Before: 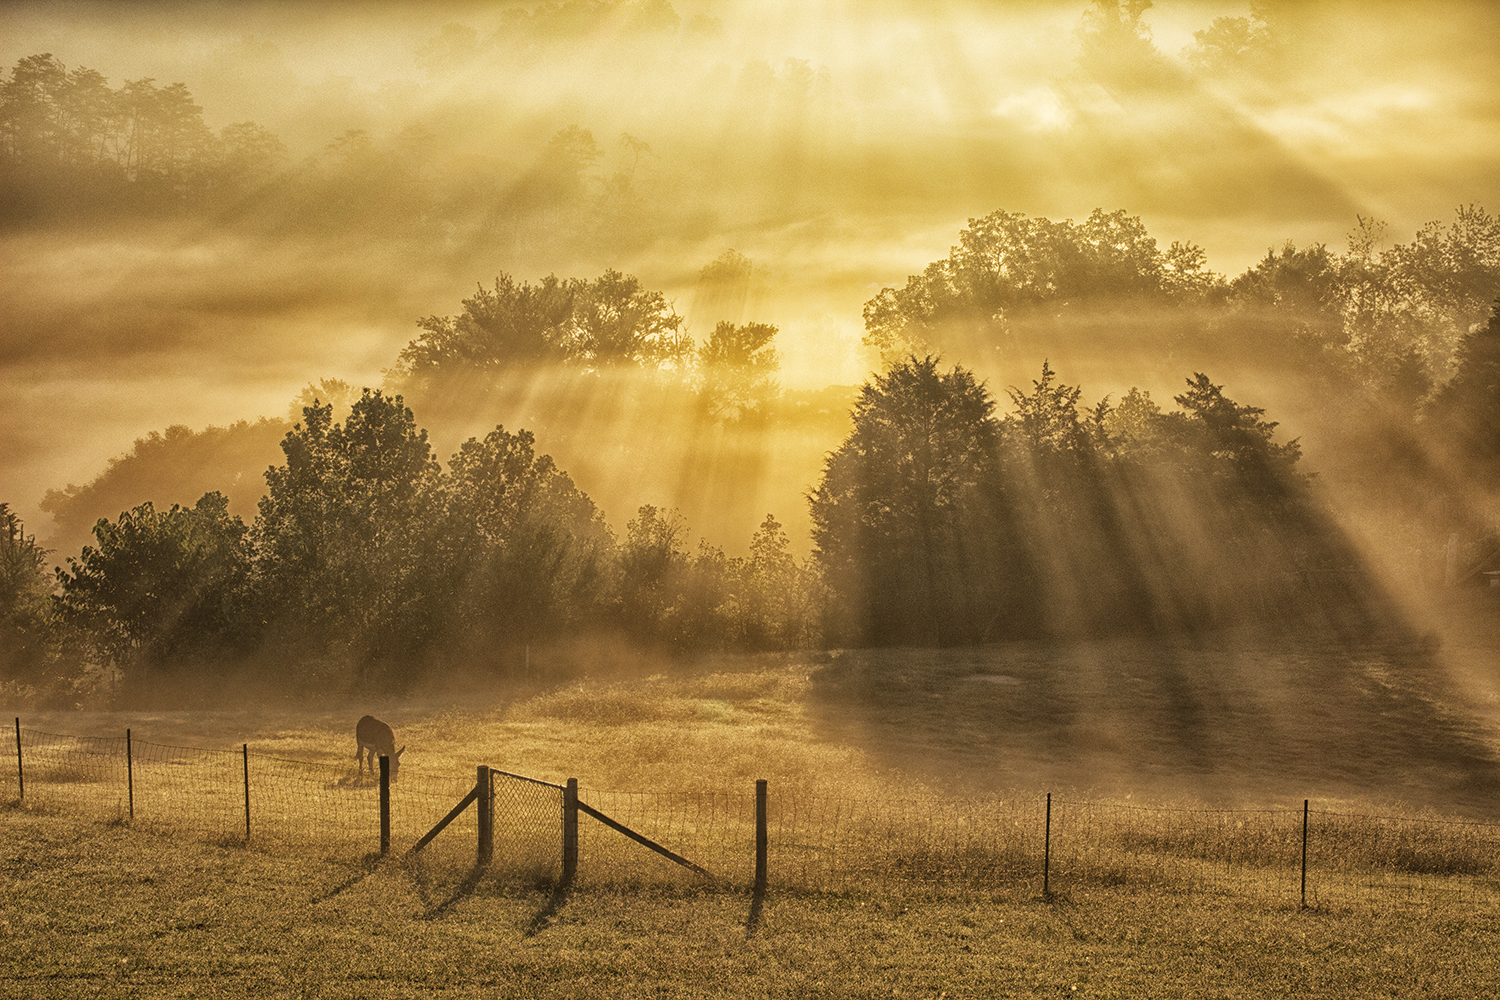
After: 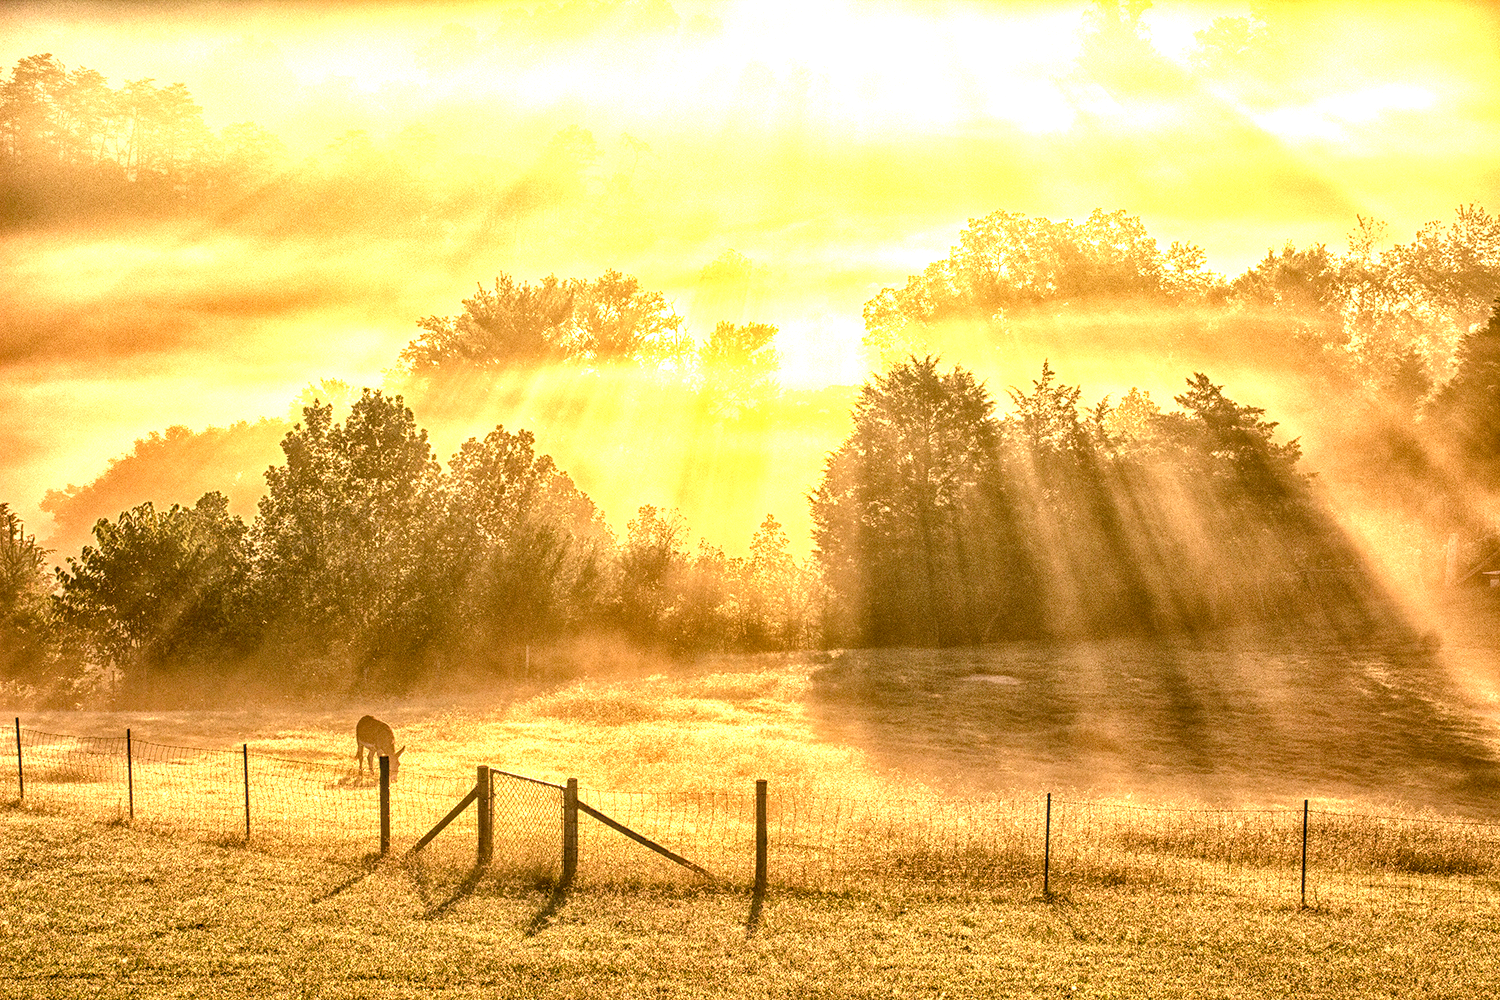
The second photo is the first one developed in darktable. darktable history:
haze removal: compatibility mode true, adaptive false
local contrast: on, module defaults
exposure: exposure 1.513 EV, compensate highlight preservation false
color balance rgb: perceptual saturation grading › global saturation 20%, perceptual saturation grading › highlights -25.63%, perceptual saturation grading › shadows 25.288%
